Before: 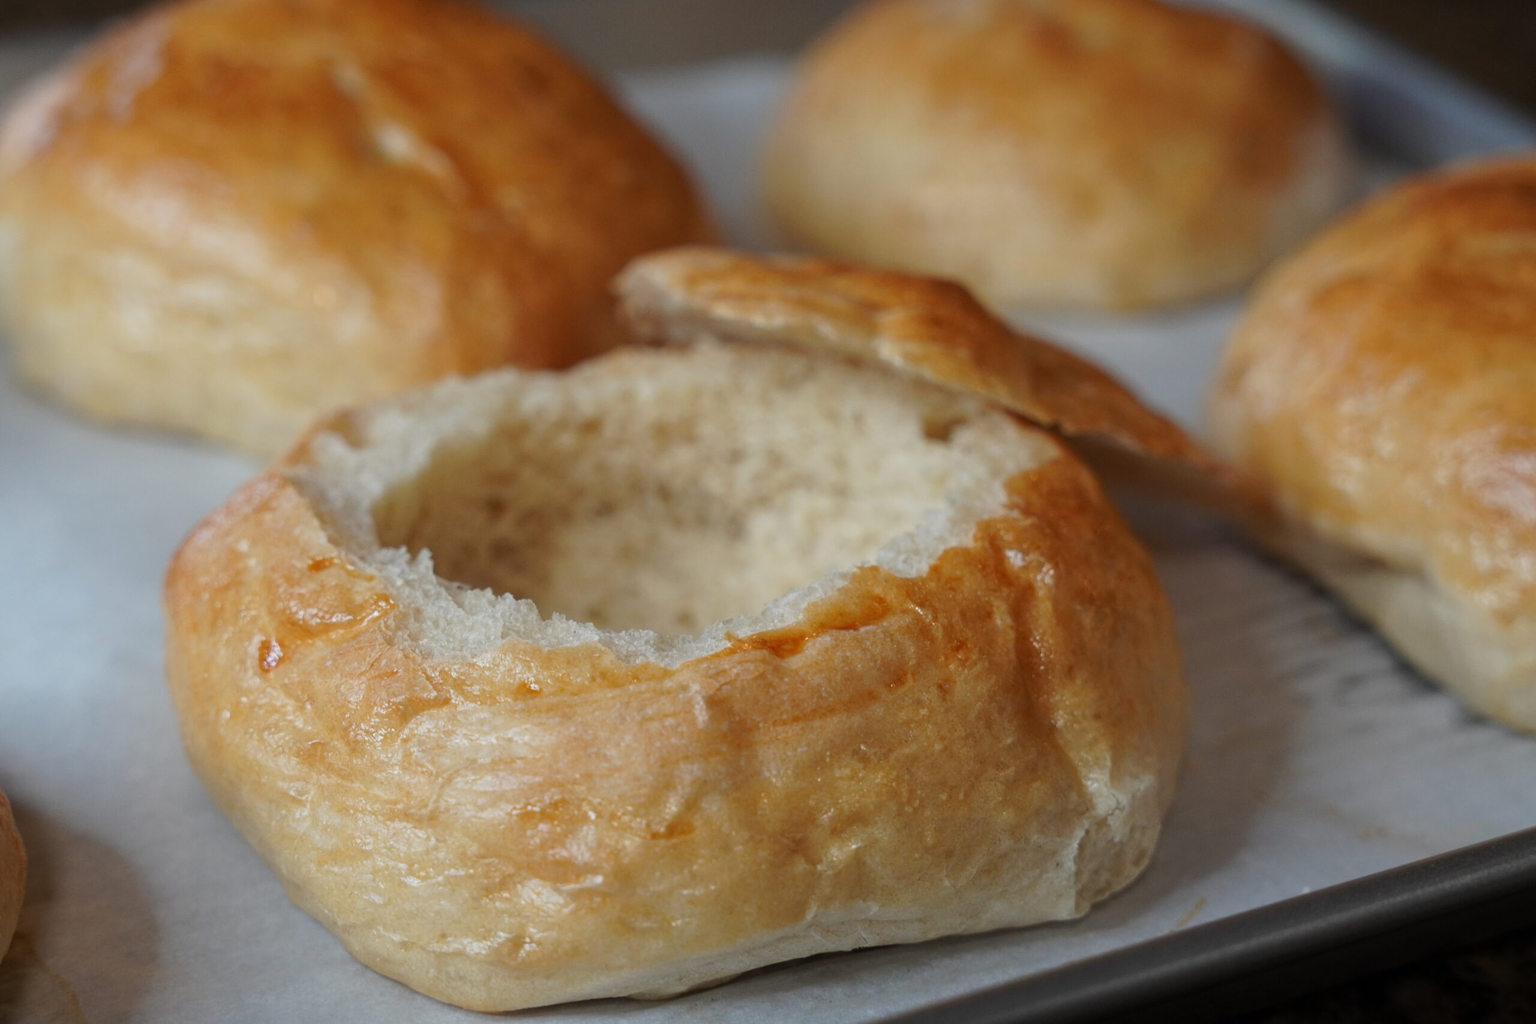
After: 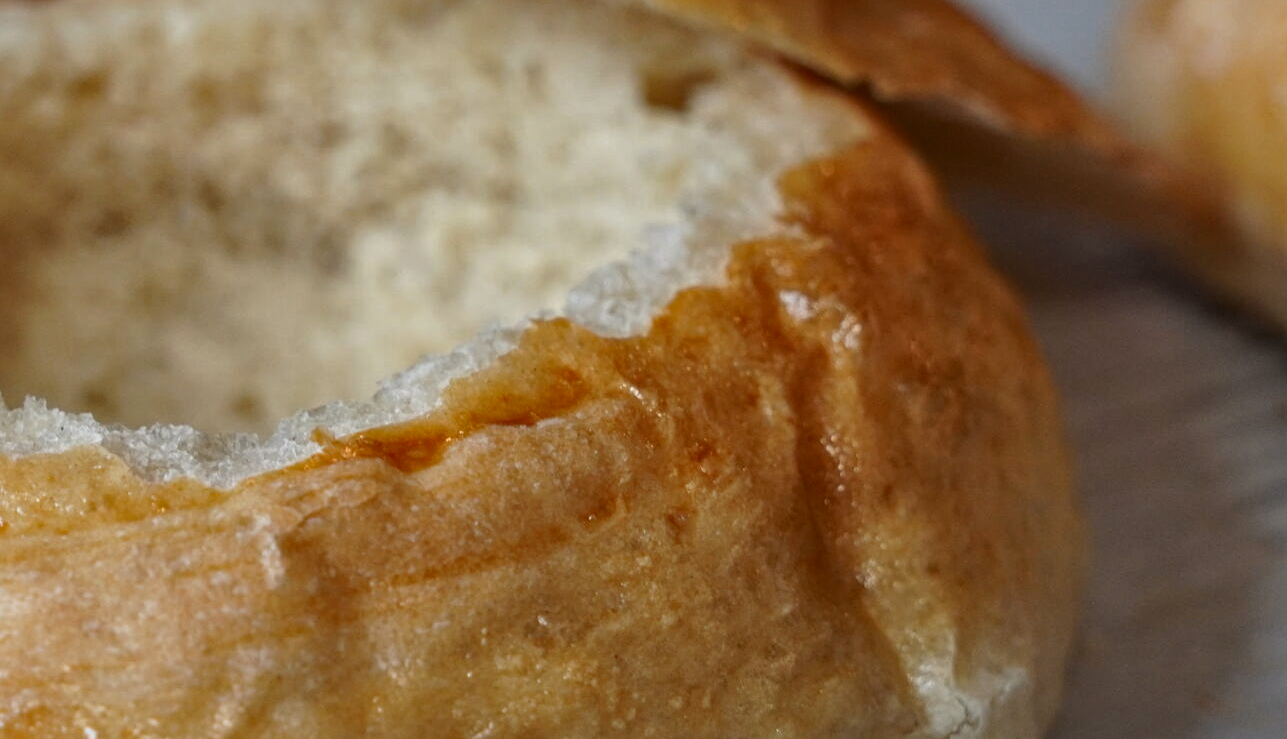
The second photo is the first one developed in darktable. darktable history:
crop: left 35.03%, top 36.625%, right 14.663%, bottom 20.057%
local contrast: mode bilateral grid, contrast 20, coarseness 50, detail 144%, midtone range 0.2
haze removal: on, module defaults
